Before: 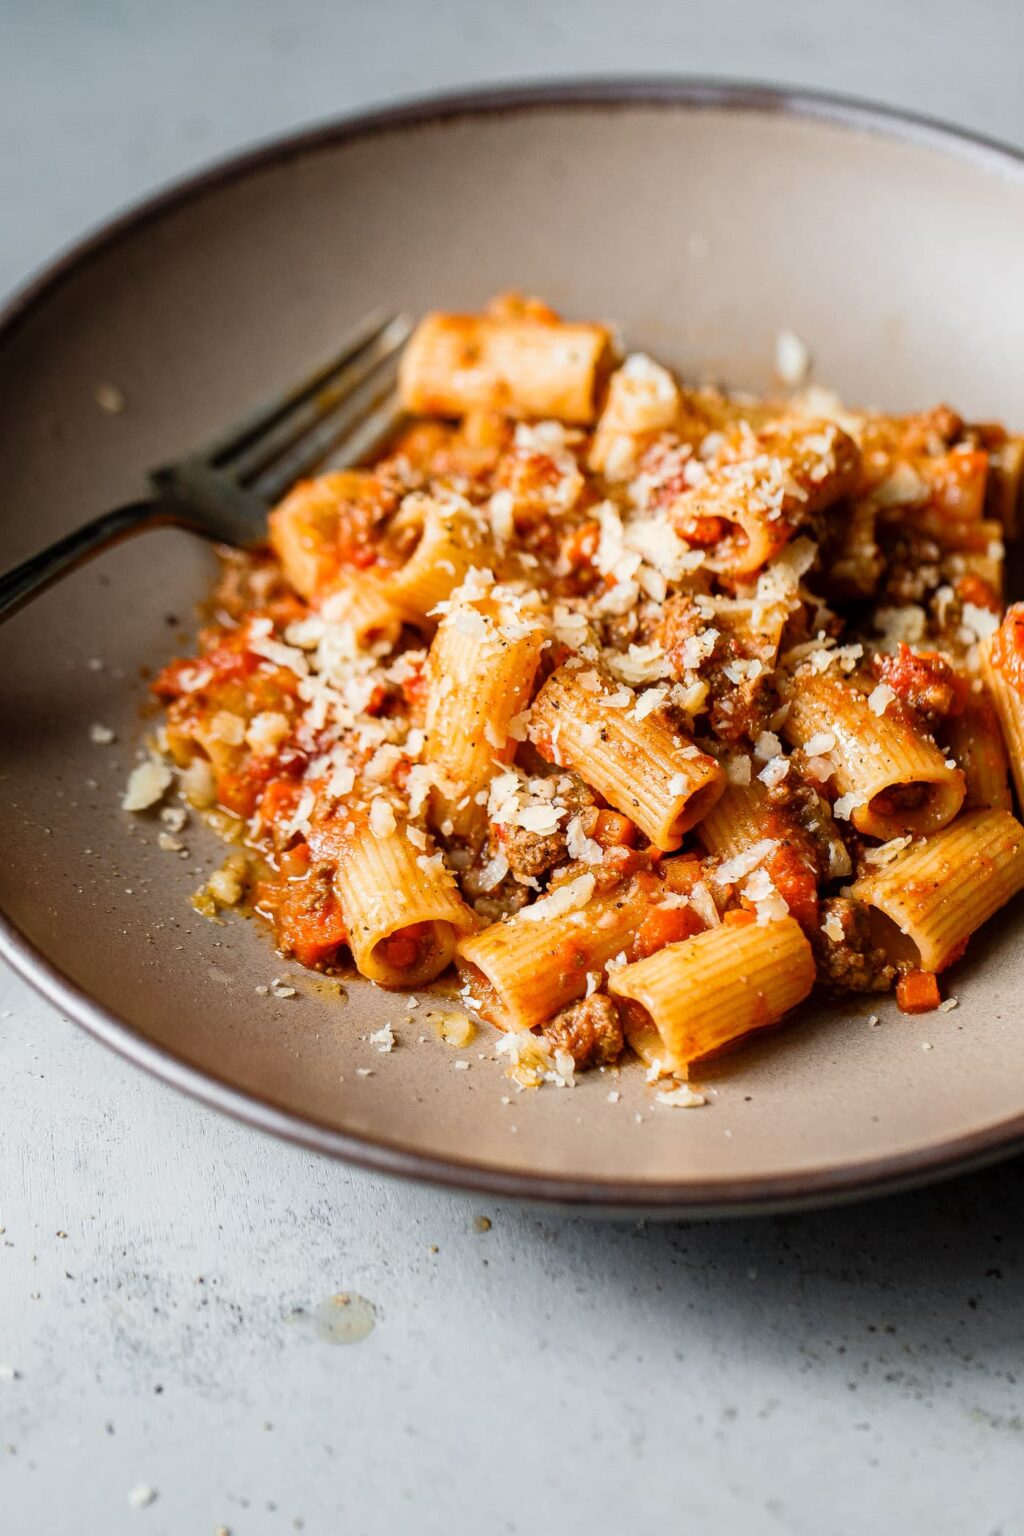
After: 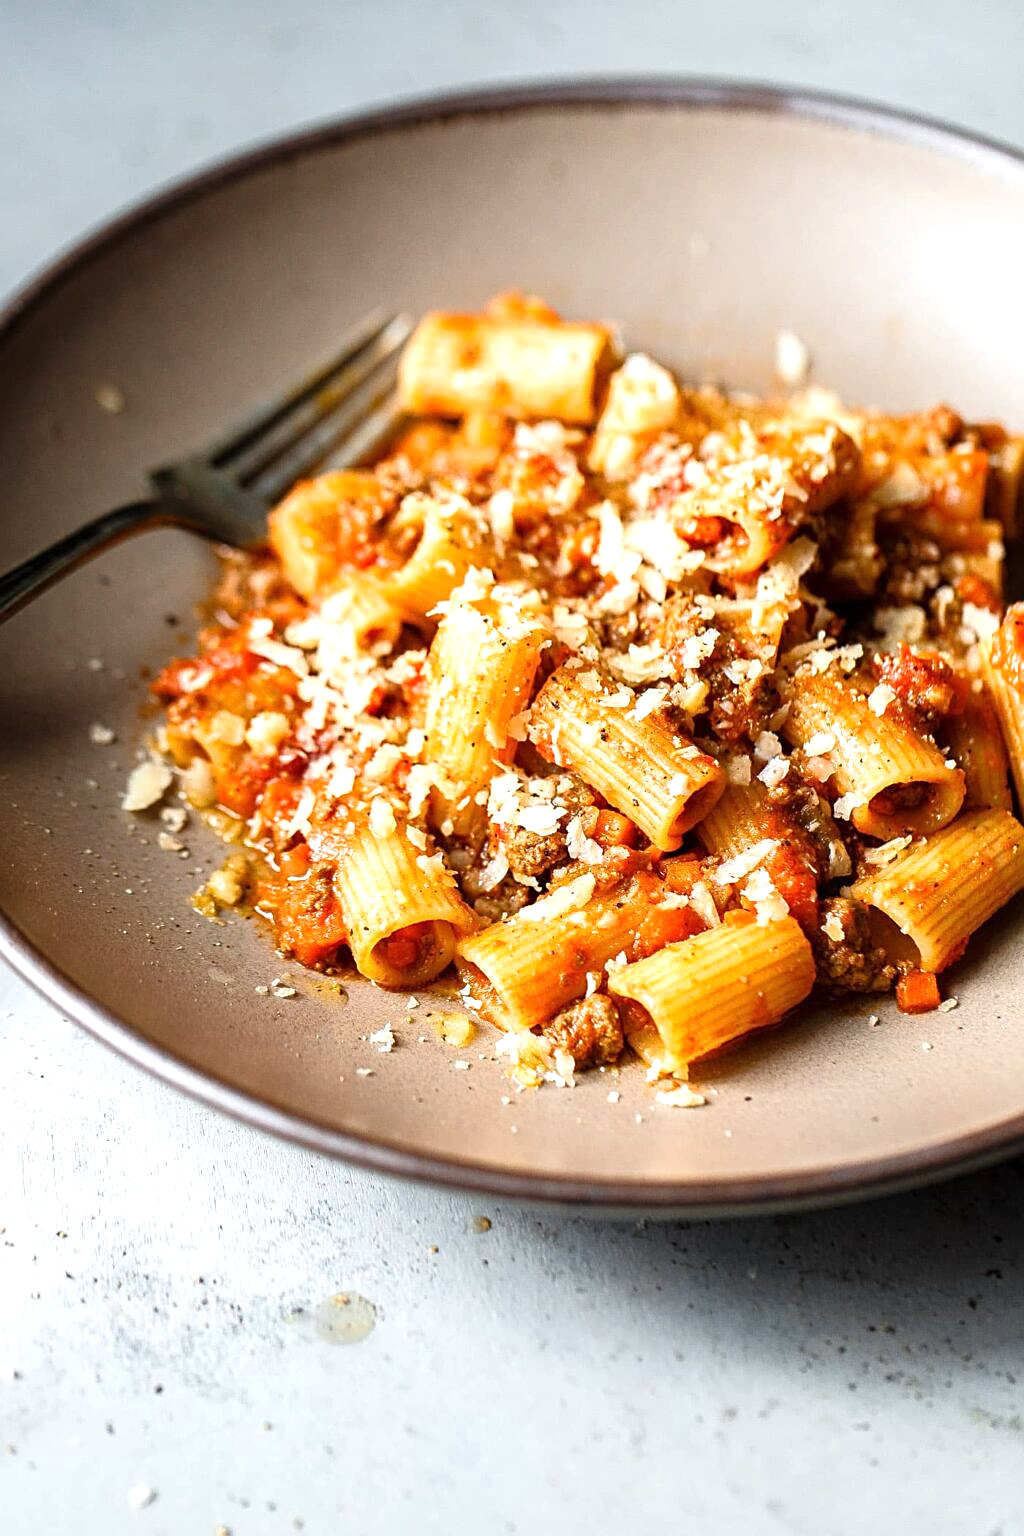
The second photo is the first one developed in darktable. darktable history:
exposure: exposure 0.558 EV, compensate exposure bias true, compensate highlight preservation false
sharpen: on, module defaults
